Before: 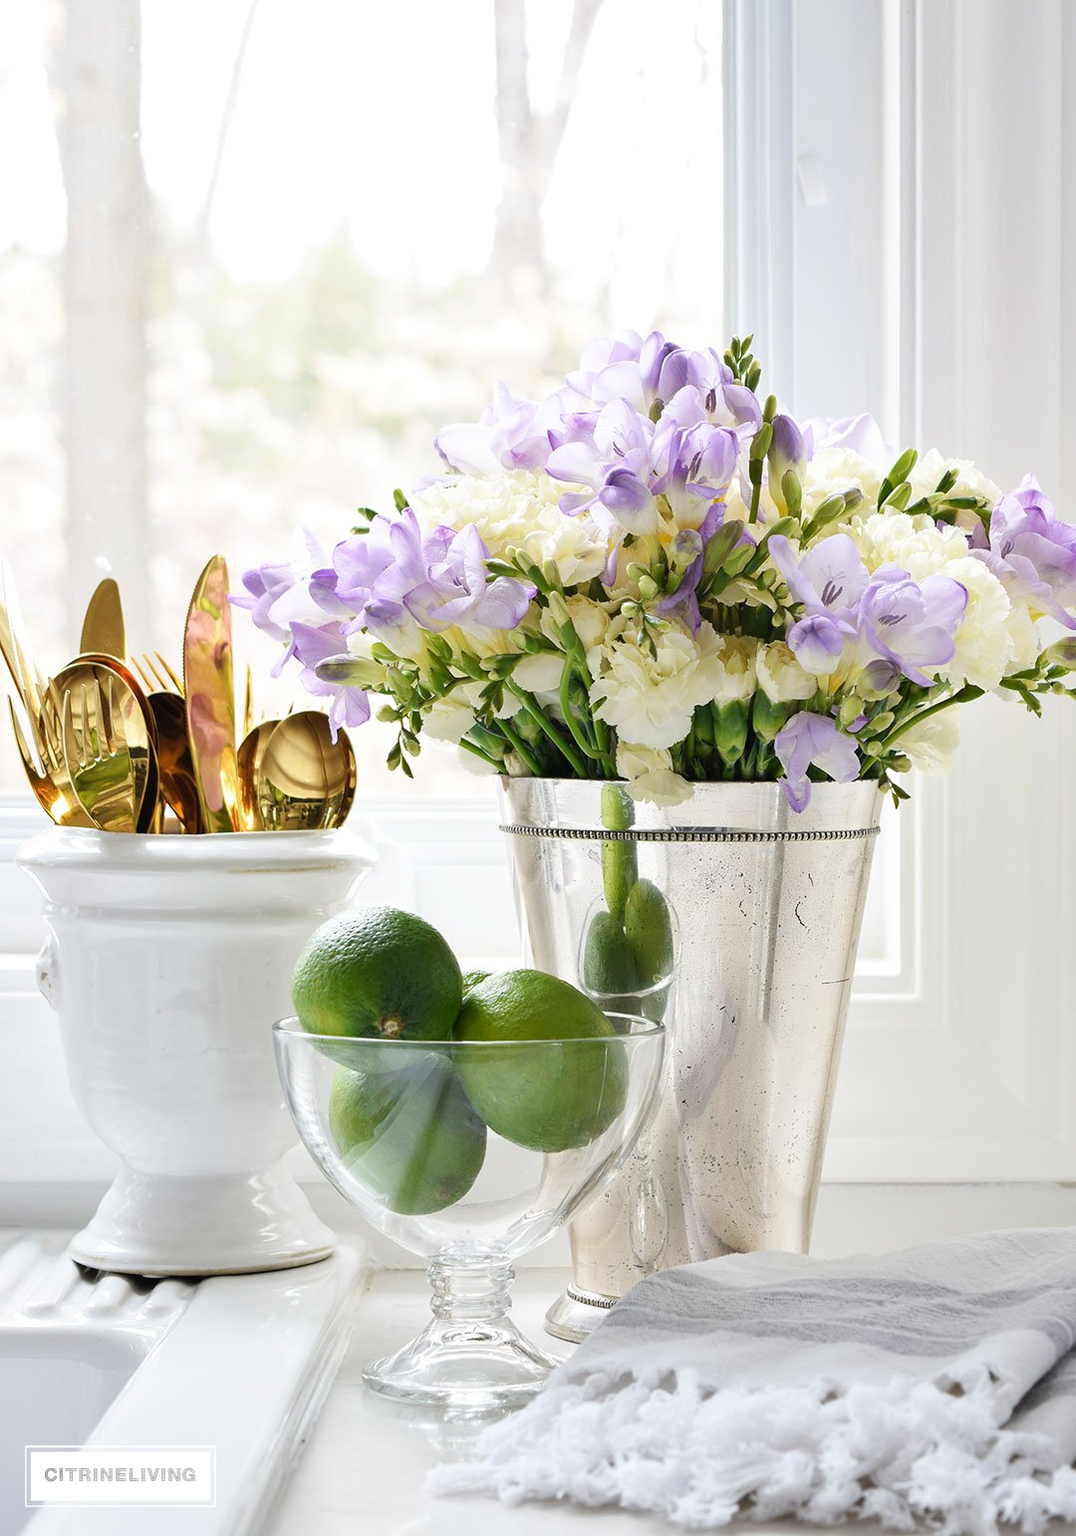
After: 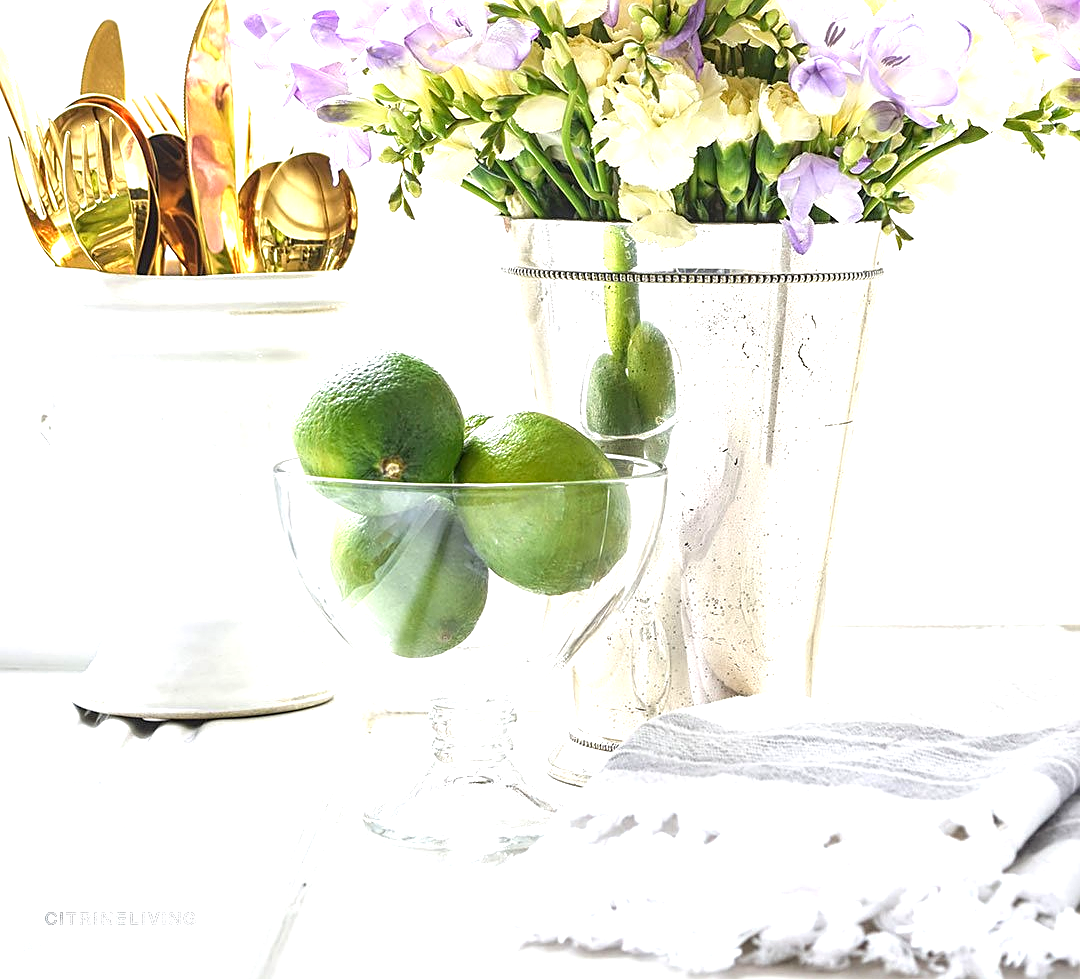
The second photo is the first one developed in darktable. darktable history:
crop and rotate: top 36.435%
local contrast: on, module defaults
sharpen: on, module defaults
exposure: black level correction 0, exposure 1.015 EV, compensate exposure bias true, compensate highlight preservation false
